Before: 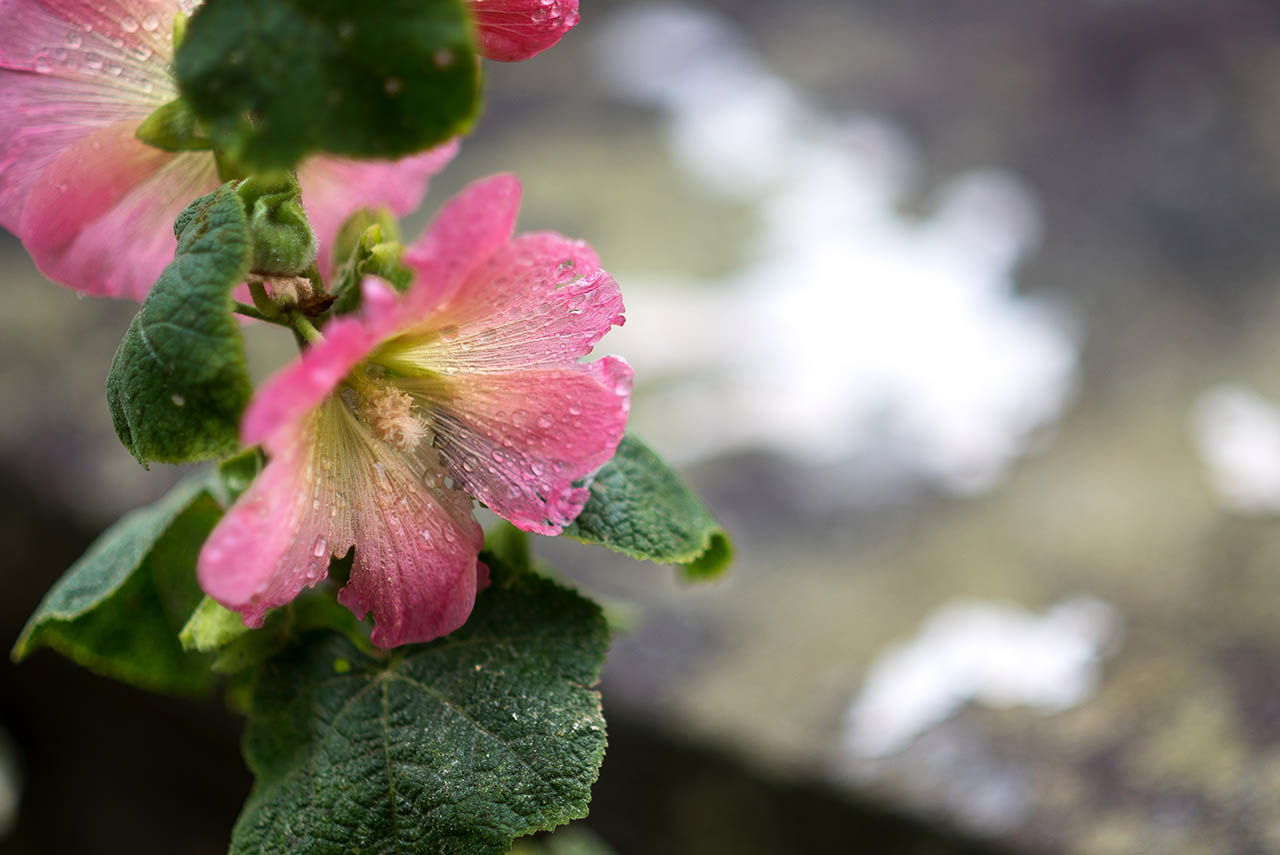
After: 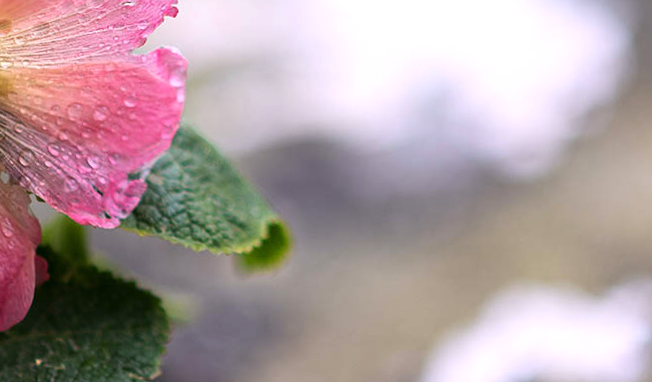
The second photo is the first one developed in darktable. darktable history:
crop: left 35.03%, top 36.625%, right 14.663%, bottom 20.057%
white balance: red 1.05, blue 1.072
rotate and perspective: rotation -1.24°, automatic cropping off
